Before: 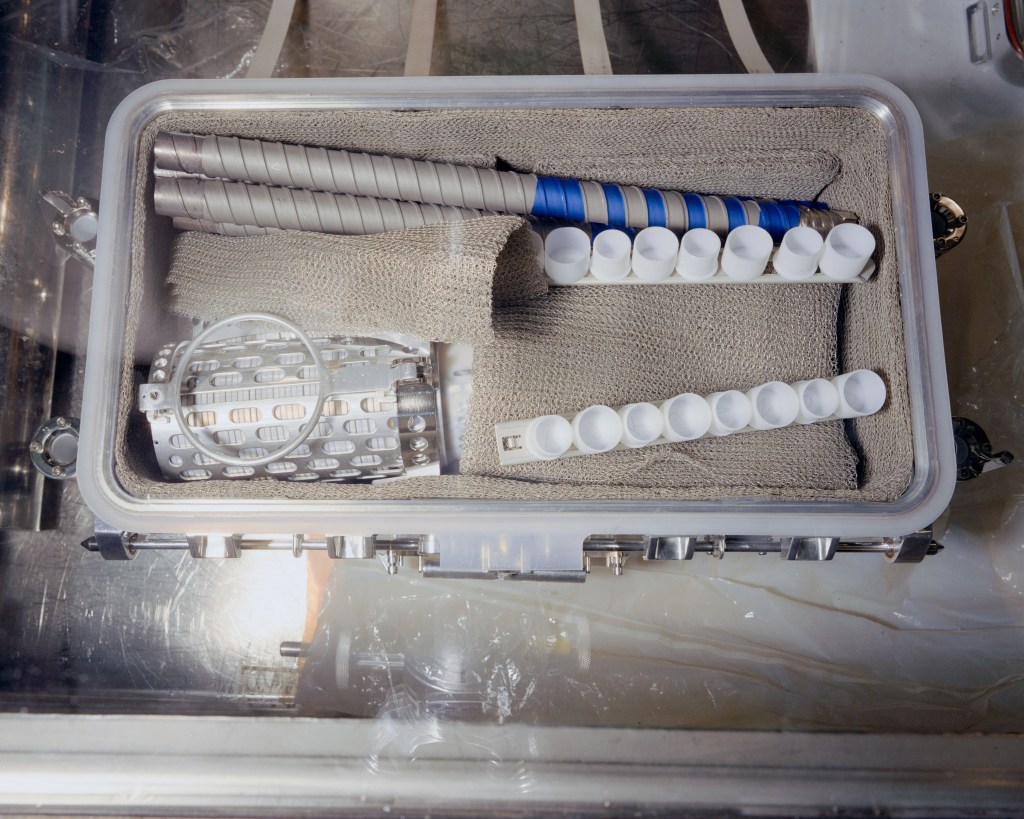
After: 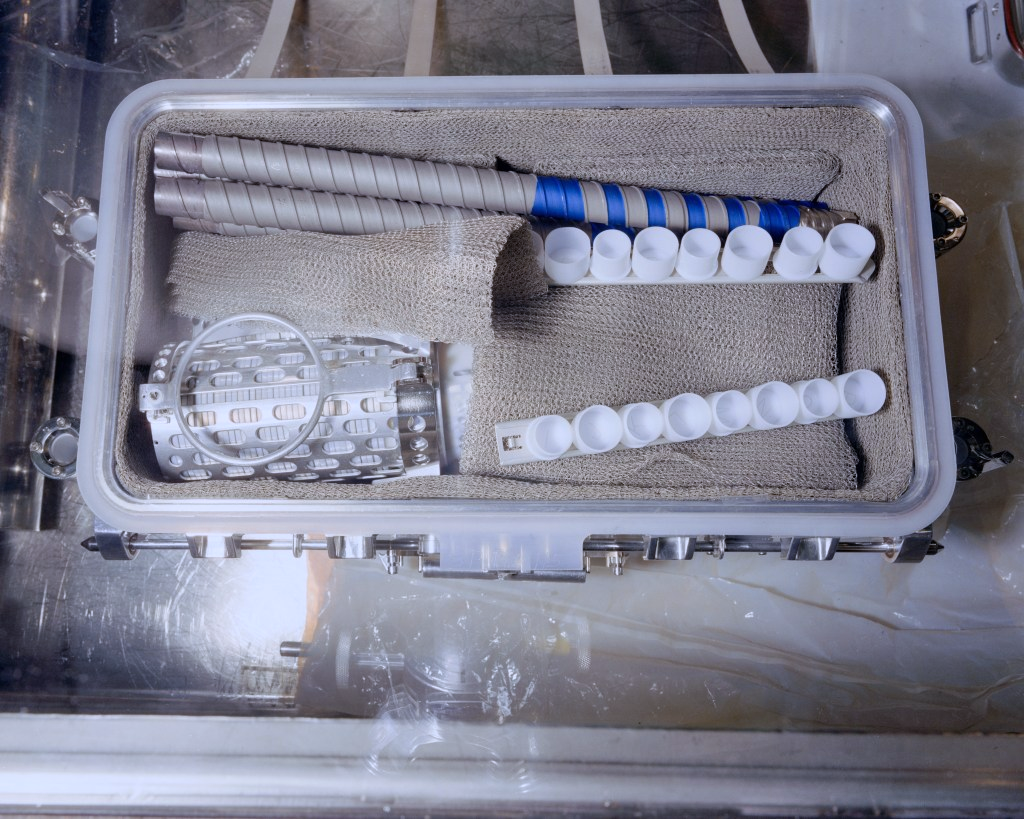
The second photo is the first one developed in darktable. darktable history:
white balance: red 0.967, blue 1.119, emerald 0.756
shadows and highlights: highlights color adjustment 0%, soften with gaussian
